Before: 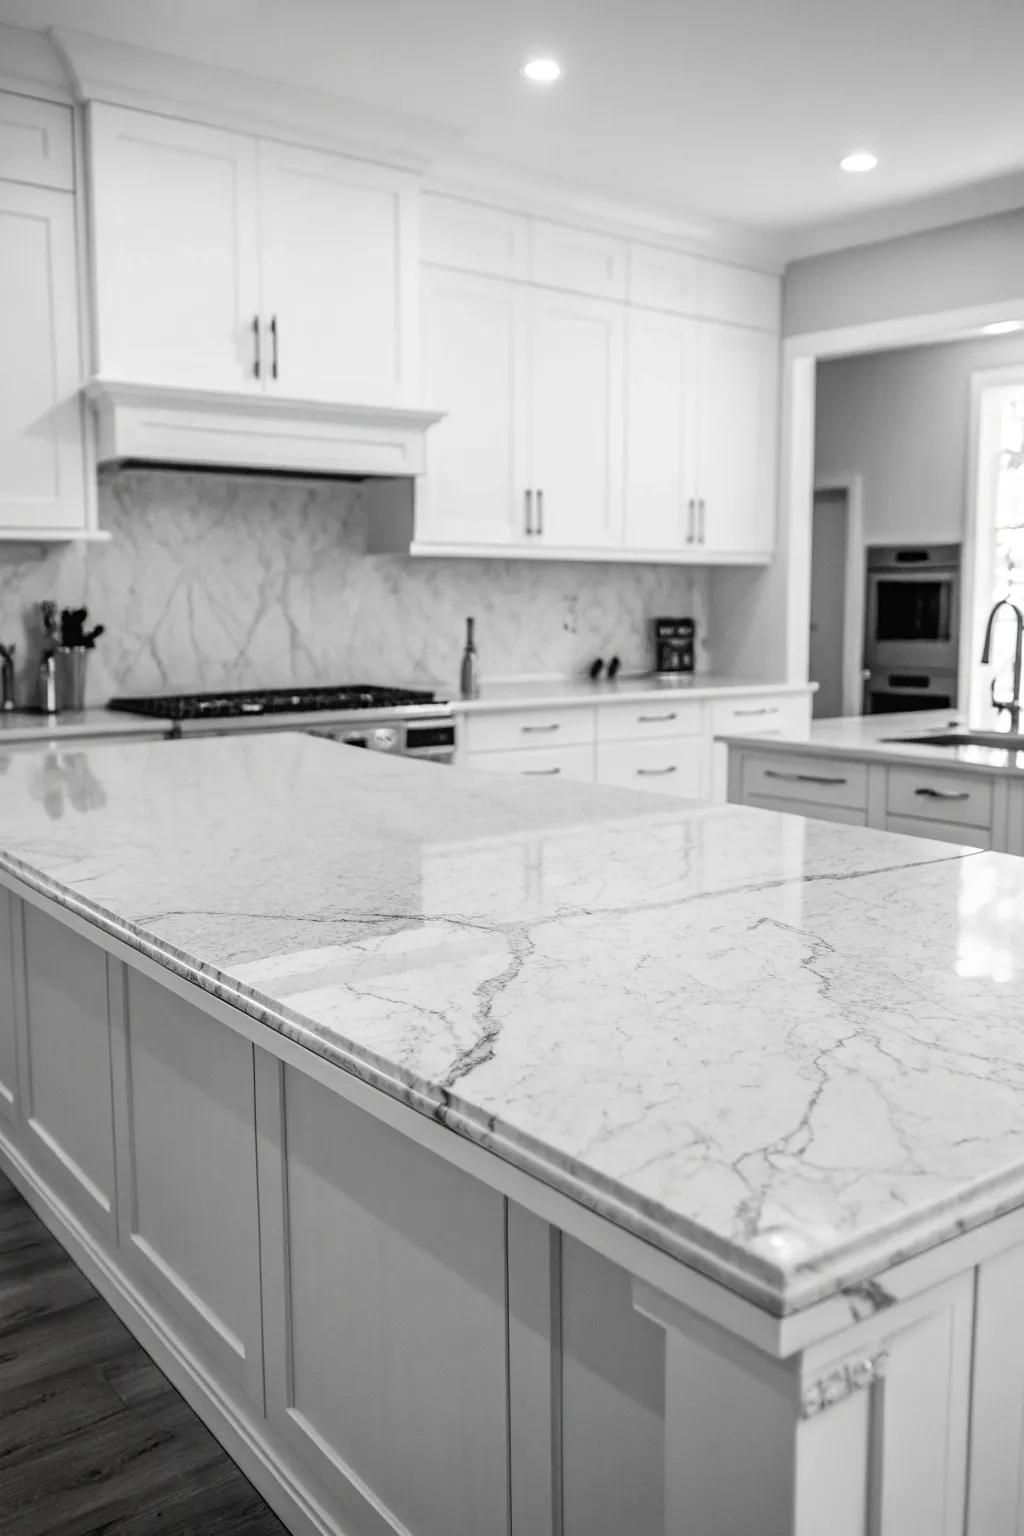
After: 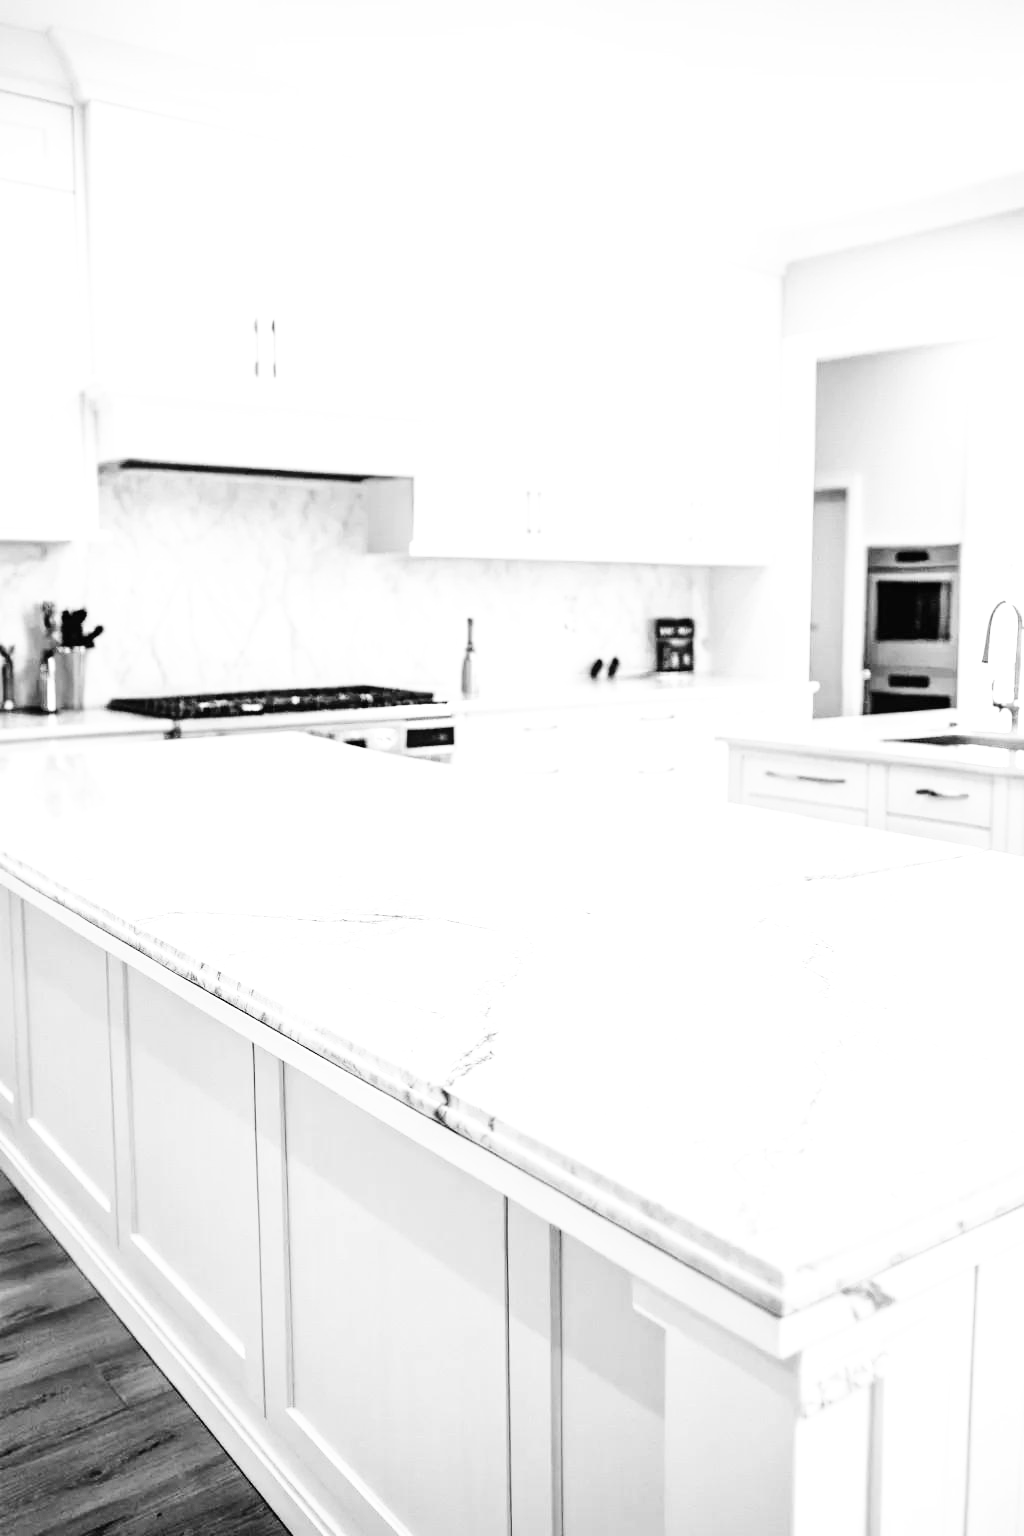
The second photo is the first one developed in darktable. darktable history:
monochrome: on, module defaults
exposure: black level correction 0, exposure 0.7 EV, compensate exposure bias true, compensate highlight preservation false
base curve: curves: ch0 [(0, 0.003) (0.001, 0.002) (0.006, 0.004) (0.02, 0.022) (0.048, 0.086) (0.094, 0.234) (0.162, 0.431) (0.258, 0.629) (0.385, 0.8) (0.548, 0.918) (0.751, 0.988) (1, 1)], preserve colors none
white balance: red 1.188, blue 1.11
